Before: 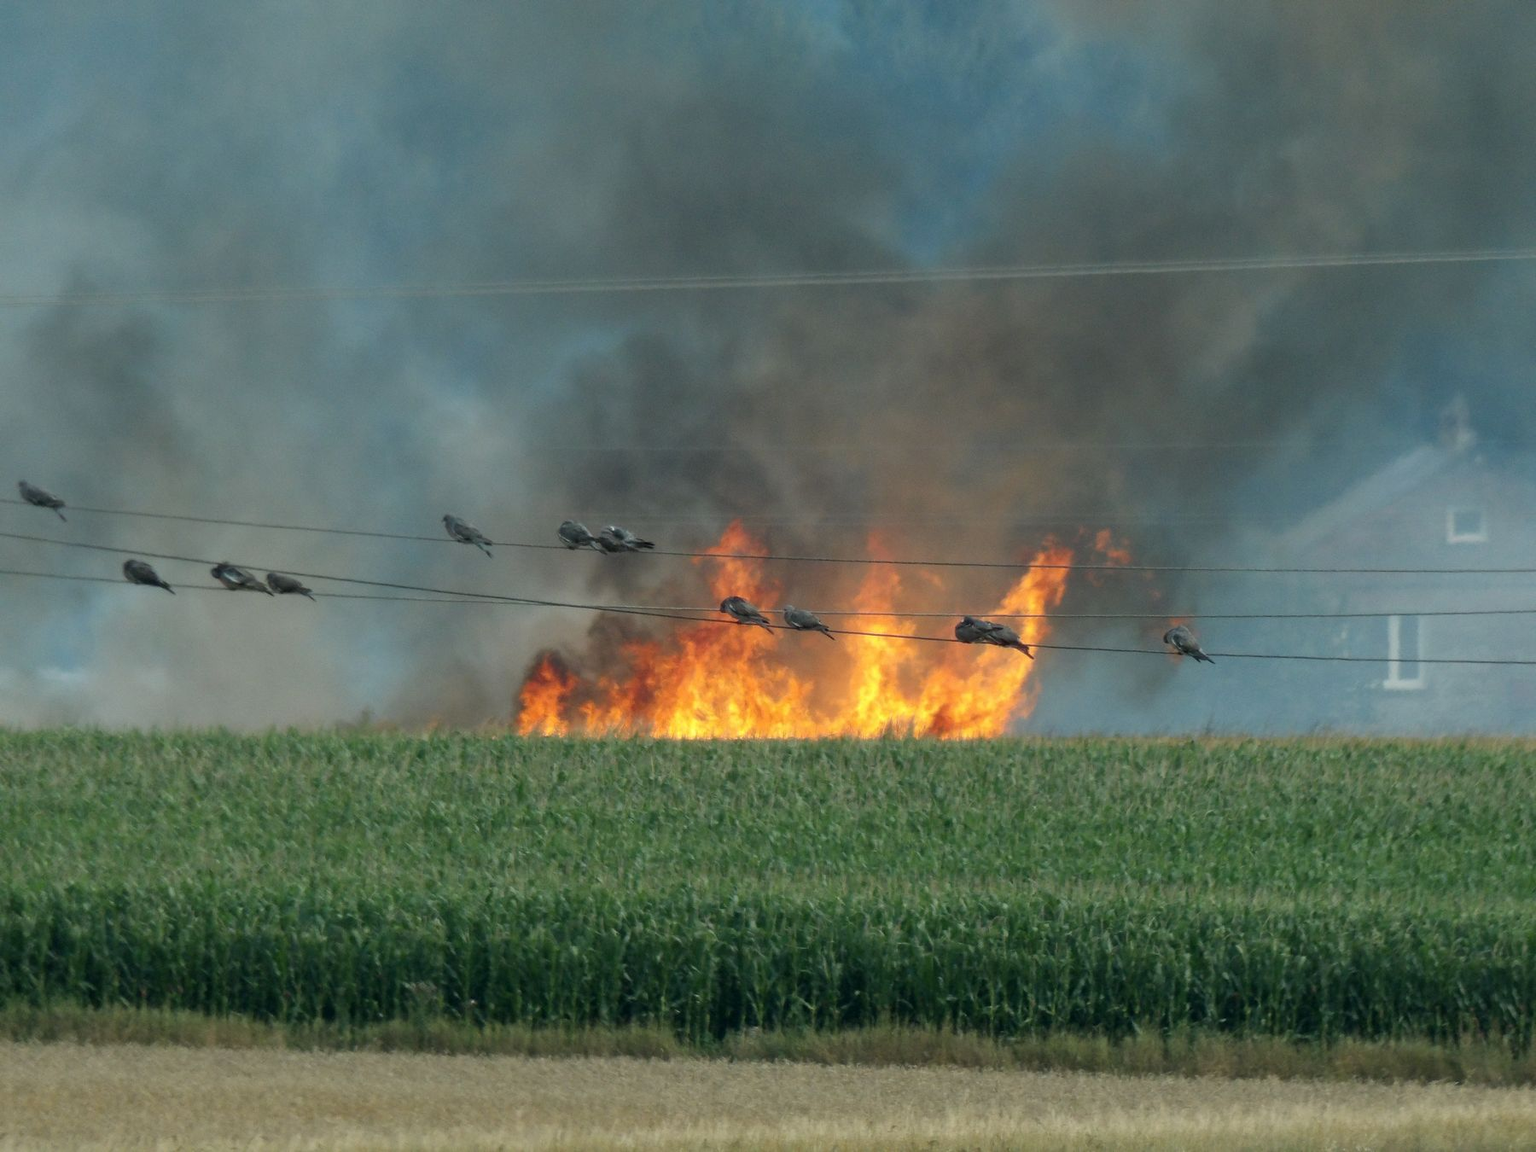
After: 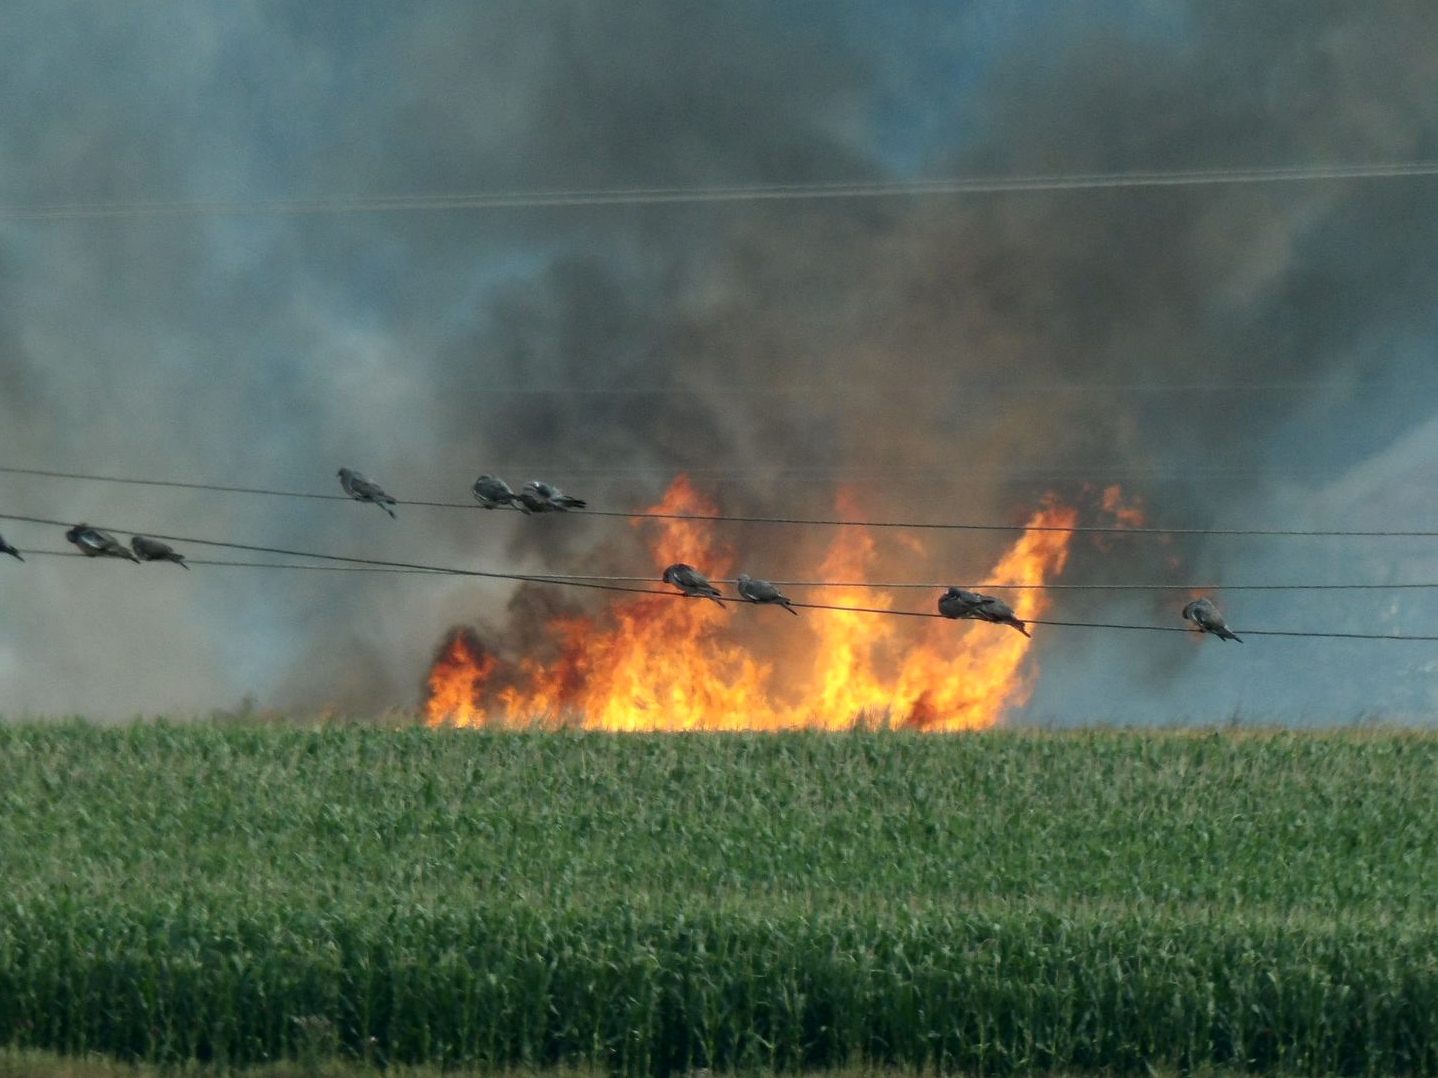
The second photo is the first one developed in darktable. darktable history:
contrast brightness saturation: contrast 0.14
crop and rotate: left 10.071%, top 10.071%, right 10.02%, bottom 10.02%
